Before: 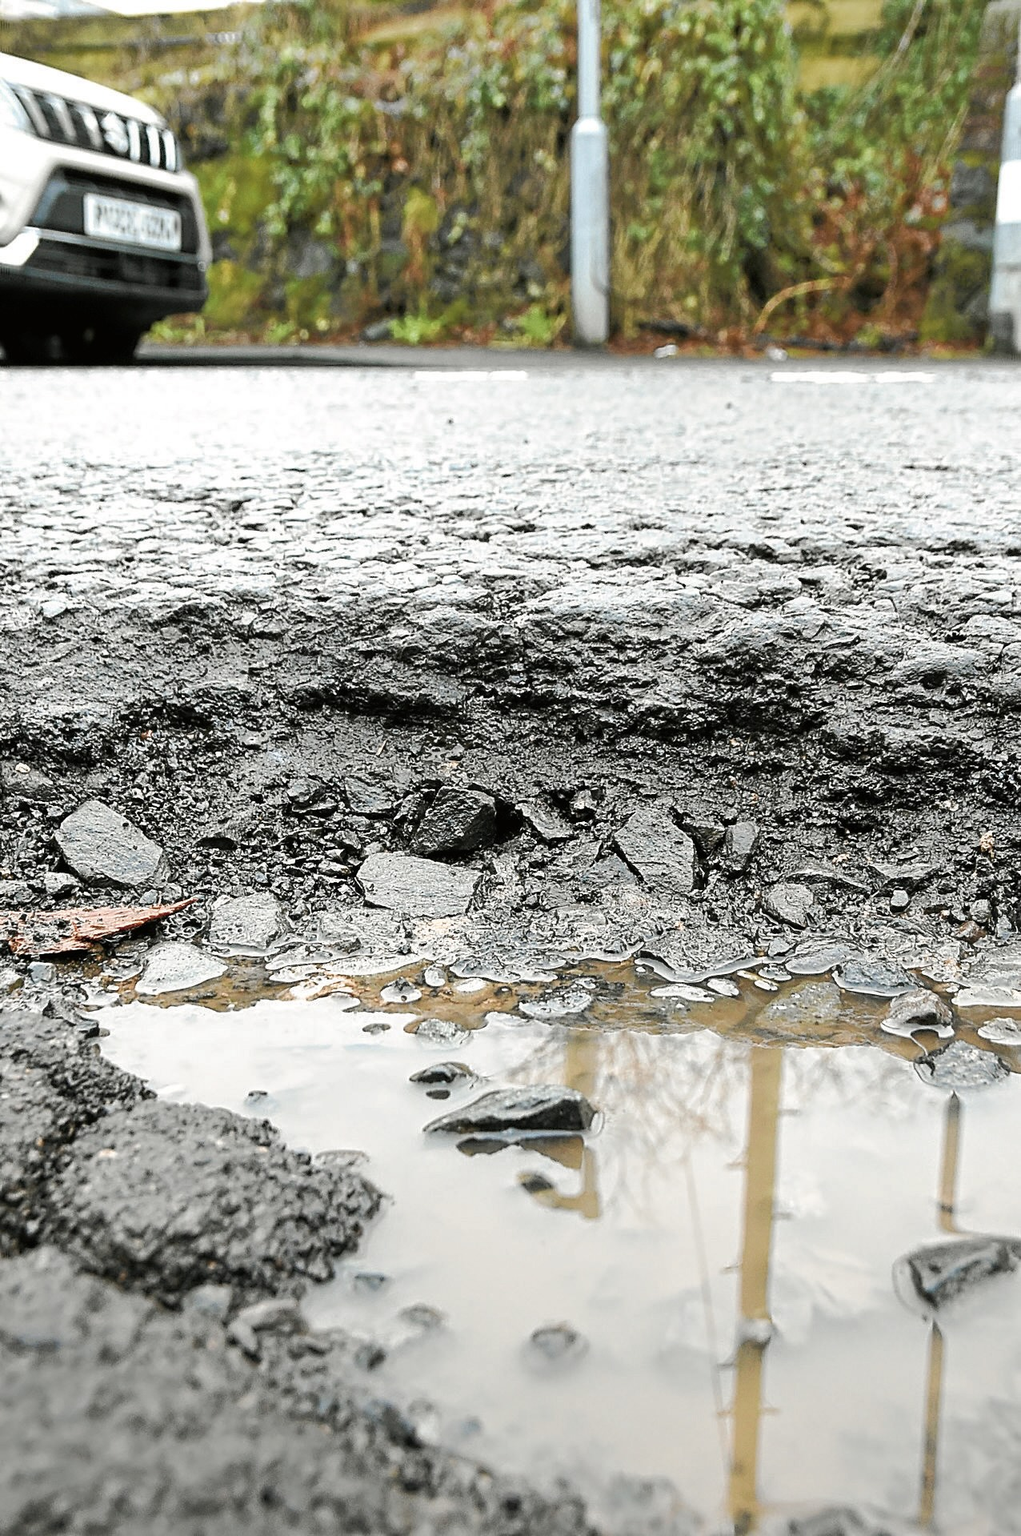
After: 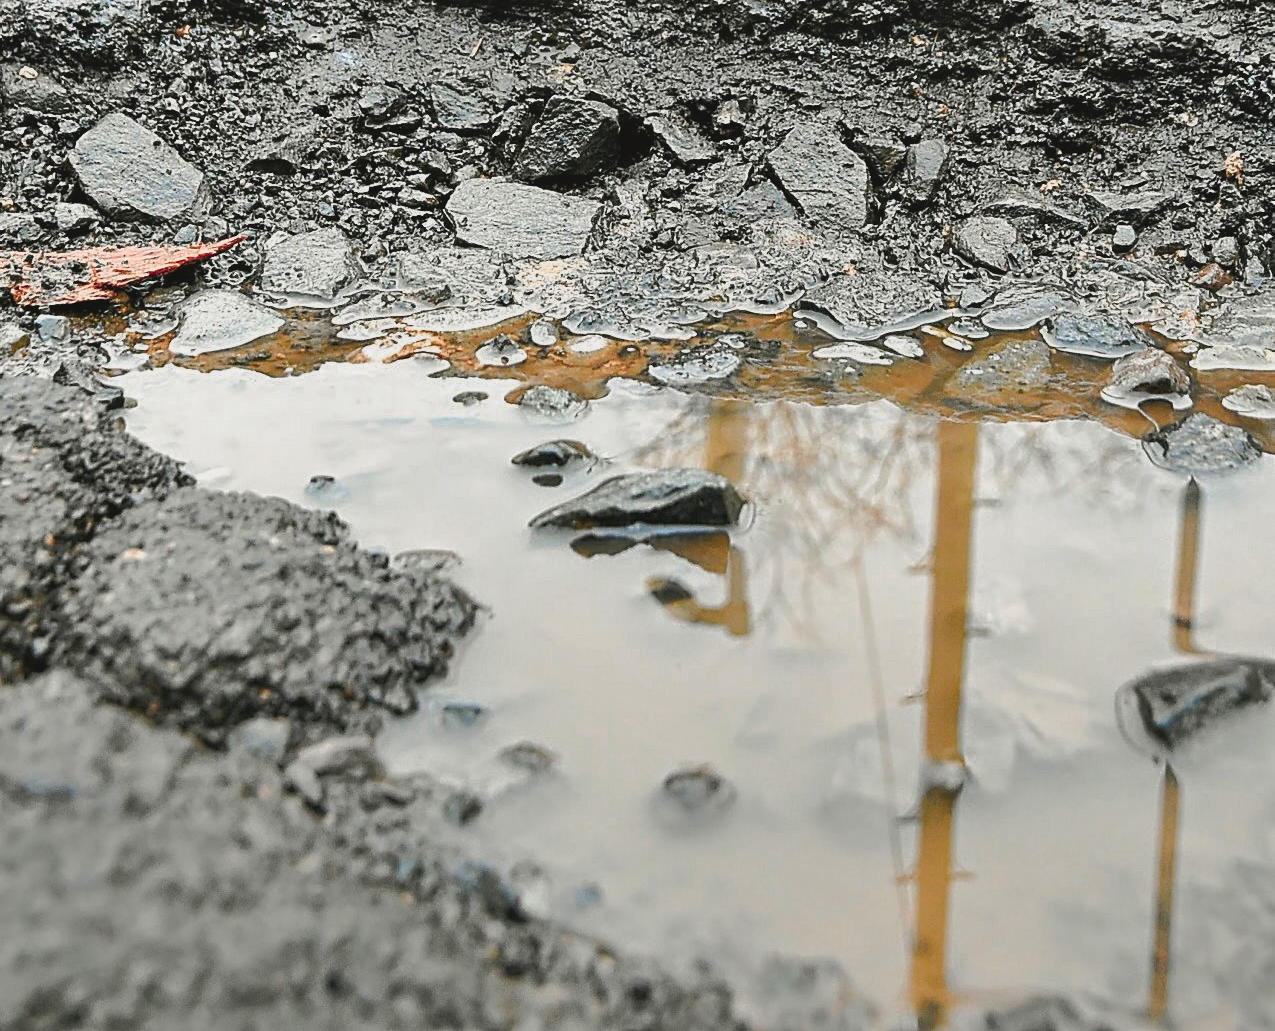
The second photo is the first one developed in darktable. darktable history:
contrast brightness saturation: contrast -0.11
shadows and highlights: low approximation 0.01, soften with gaussian
color zones: curves: ch0 [(0.473, 0.374) (0.742, 0.784)]; ch1 [(0.354, 0.737) (0.742, 0.705)]; ch2 [(0.318, 0.421) (0.758, 0.532)]
crop and rotate: top 46.237%
